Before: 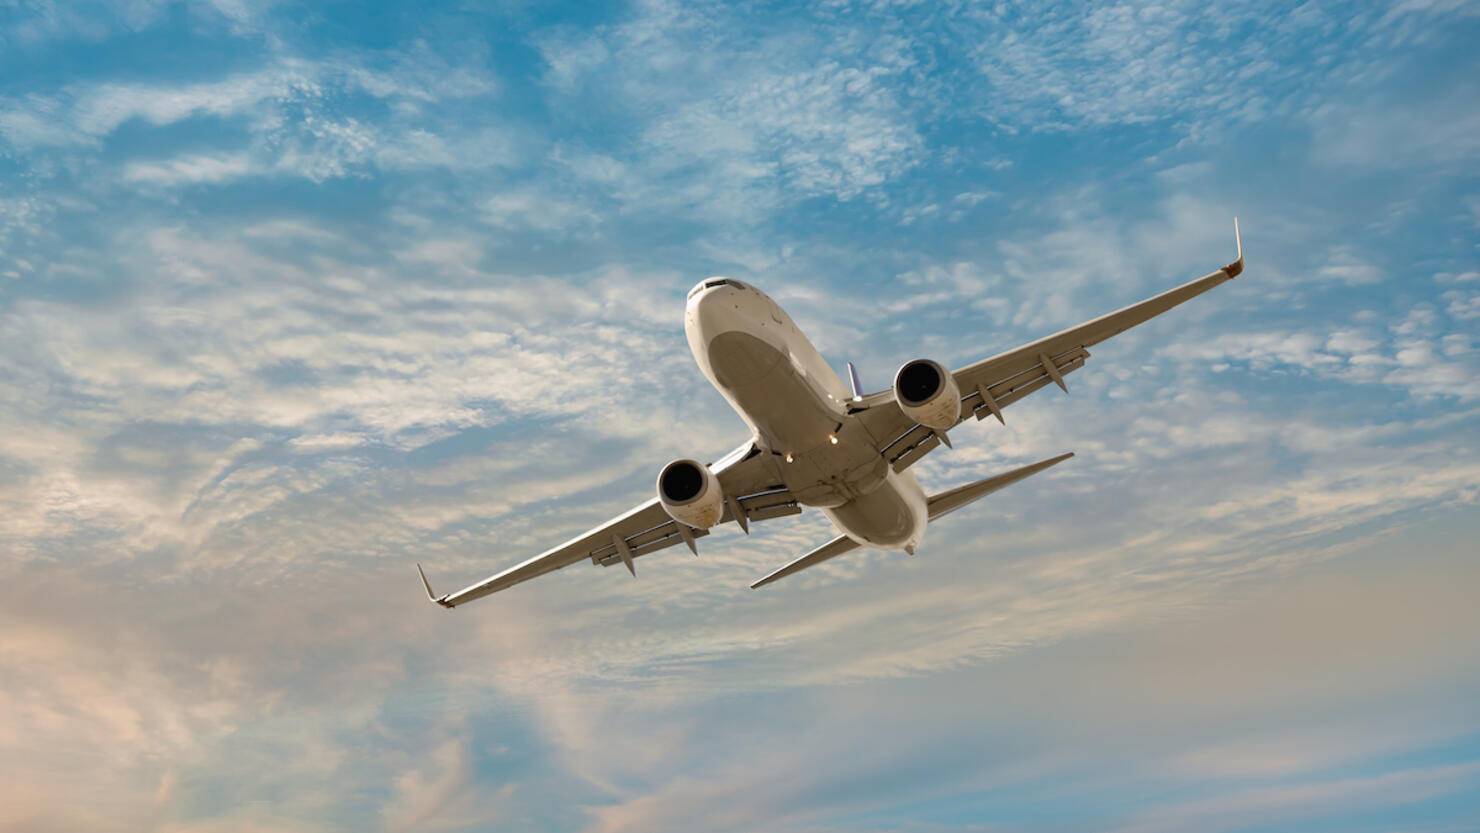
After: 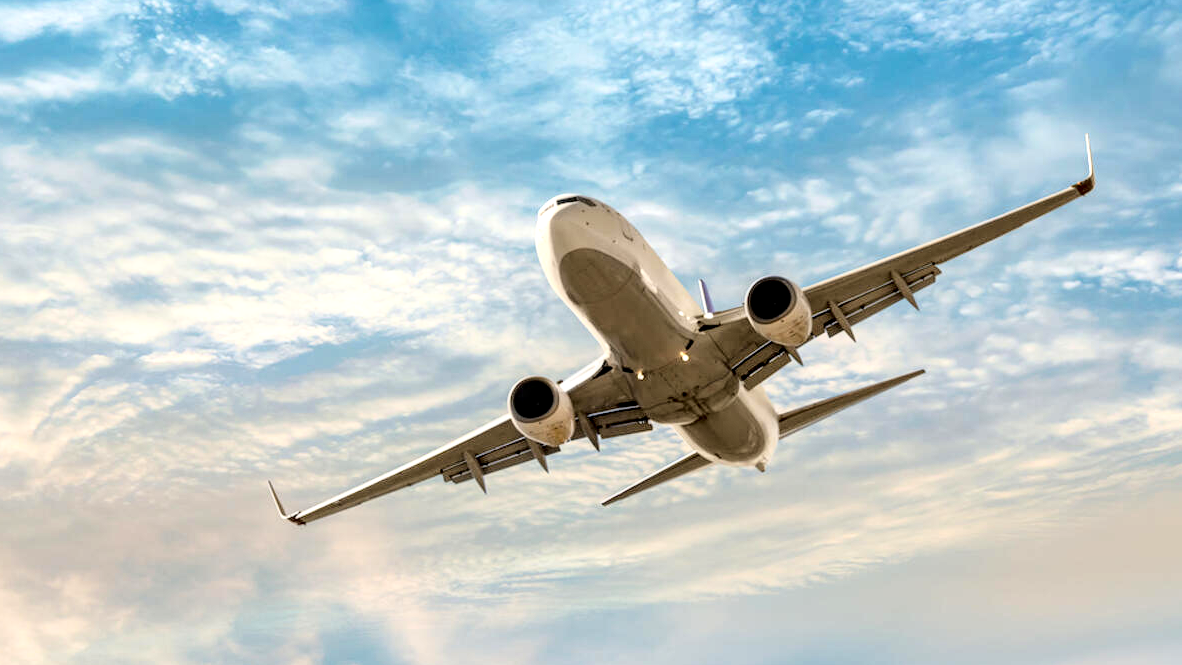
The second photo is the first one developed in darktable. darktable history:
base curve: curves: ch0 [(0, 0) (0.028, 0.03) (0.121, 0.232) (0.46, 0.748) (0.859, 0.968) (1, 1)]
local contrast: detail 160%
crop and rotate: left 10.071%, top 10.071%, right 10.02%, bottom 10.02%
